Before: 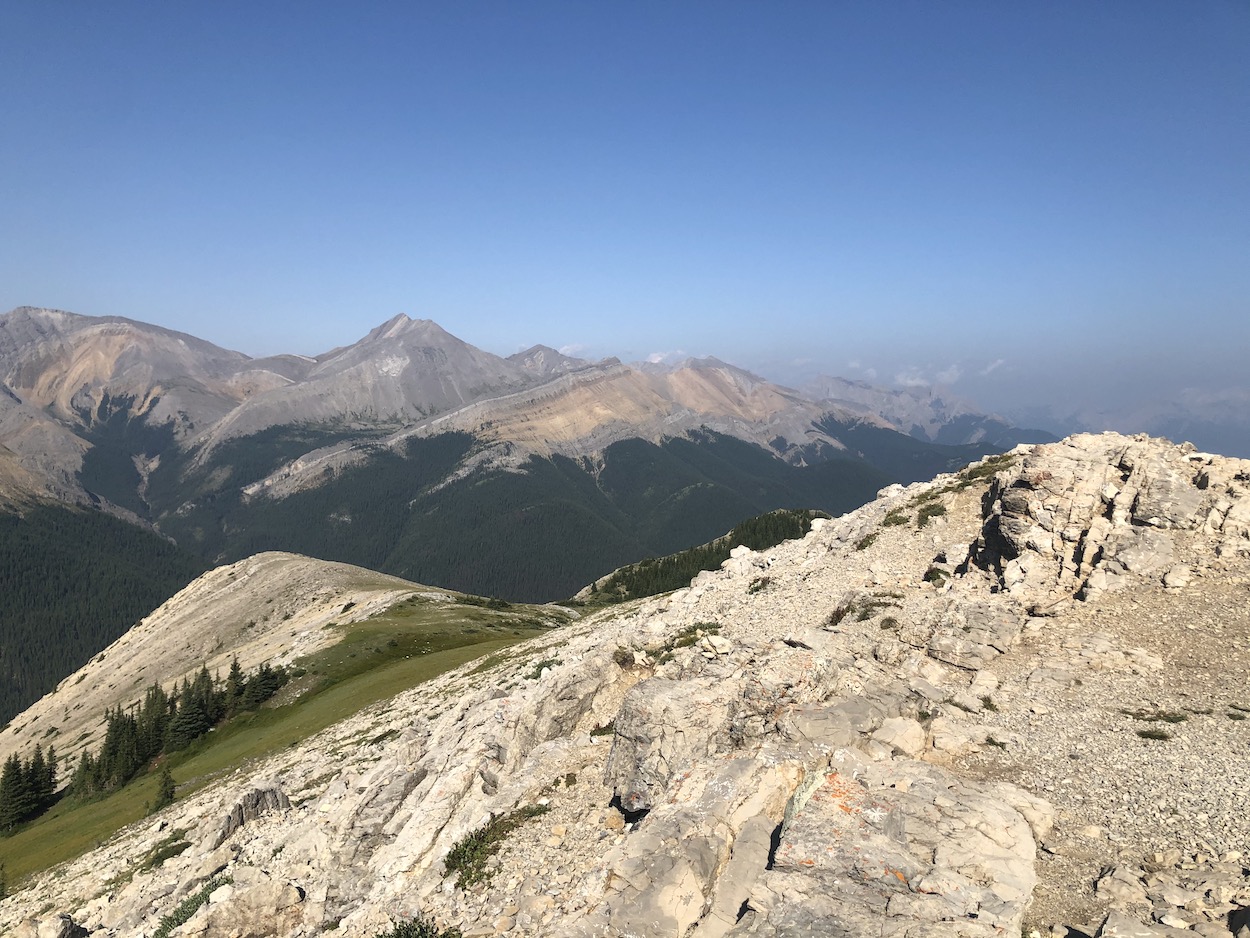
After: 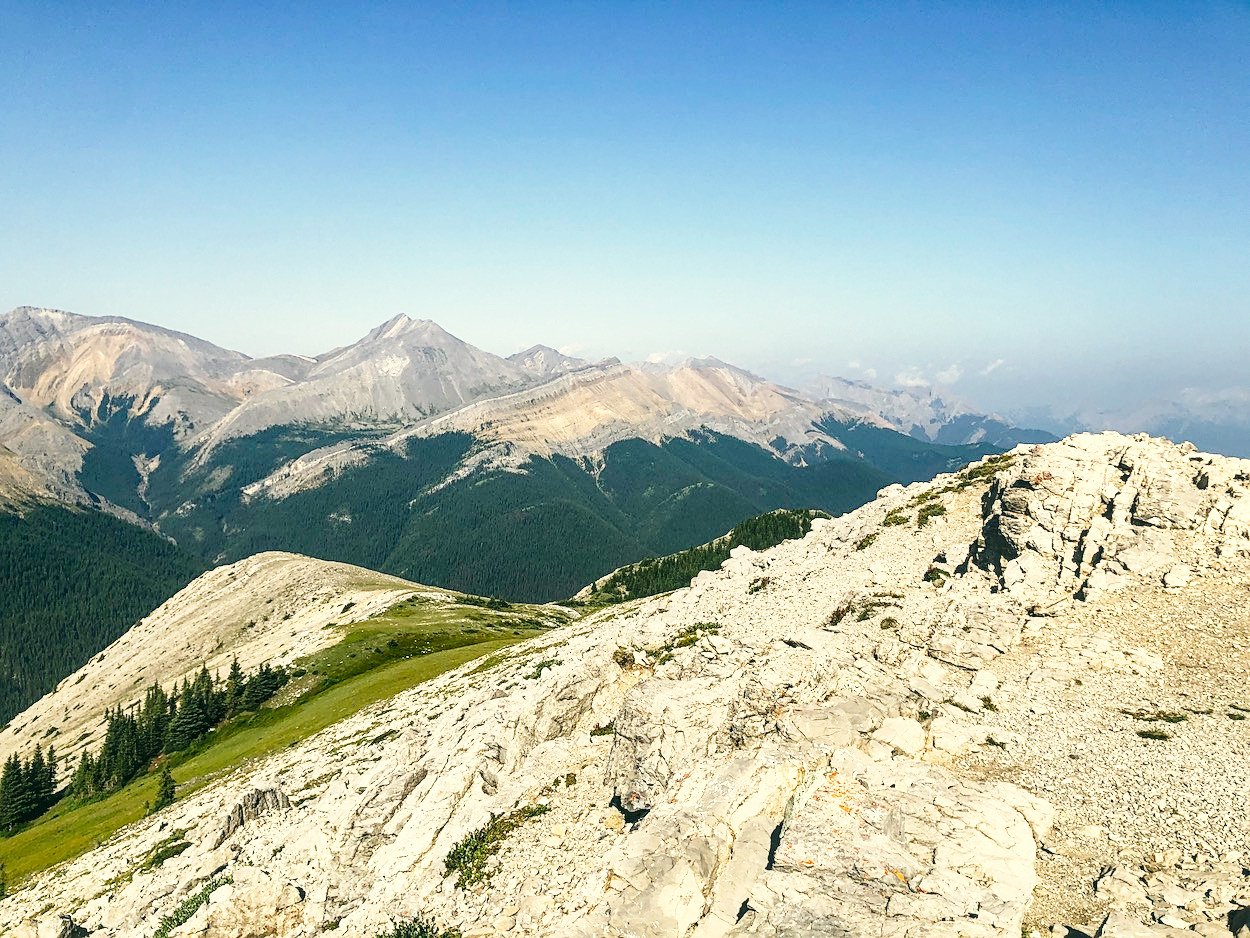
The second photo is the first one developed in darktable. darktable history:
tone curve: curves: ch0 [(0, 0) (0.003, 0.038) (0.011, 0.035) (0.025, 0.03) (0.044, 0.044) (0.069, 0.062) (0.1, 0.087) (0.136, 0.114) (0.177, 0.15) (0.224, 0.193) (0.277, 0.242) (0.335, 0.299) (0.399, 0.361) (0.468, 0.437) (0.543, 0.521) (0.623, 0.614) (0.709, 0.717) (0.801, 0.817) (0.898, 0.913) (1, 1)], preserve colors none
sharpen: on, module defaults
color correction: highlights a* -0.482, highlights b* 9.48, shadows a* -9.48, shadows b* 0.803
local contrast: on, module defaults
base curve: curves: ch0 [(0, 0) (0.028, 0.03) (0.121, 0.232) (0.46, 0.748) (0.859, 0.968) (1, 1)], preserve colors none
